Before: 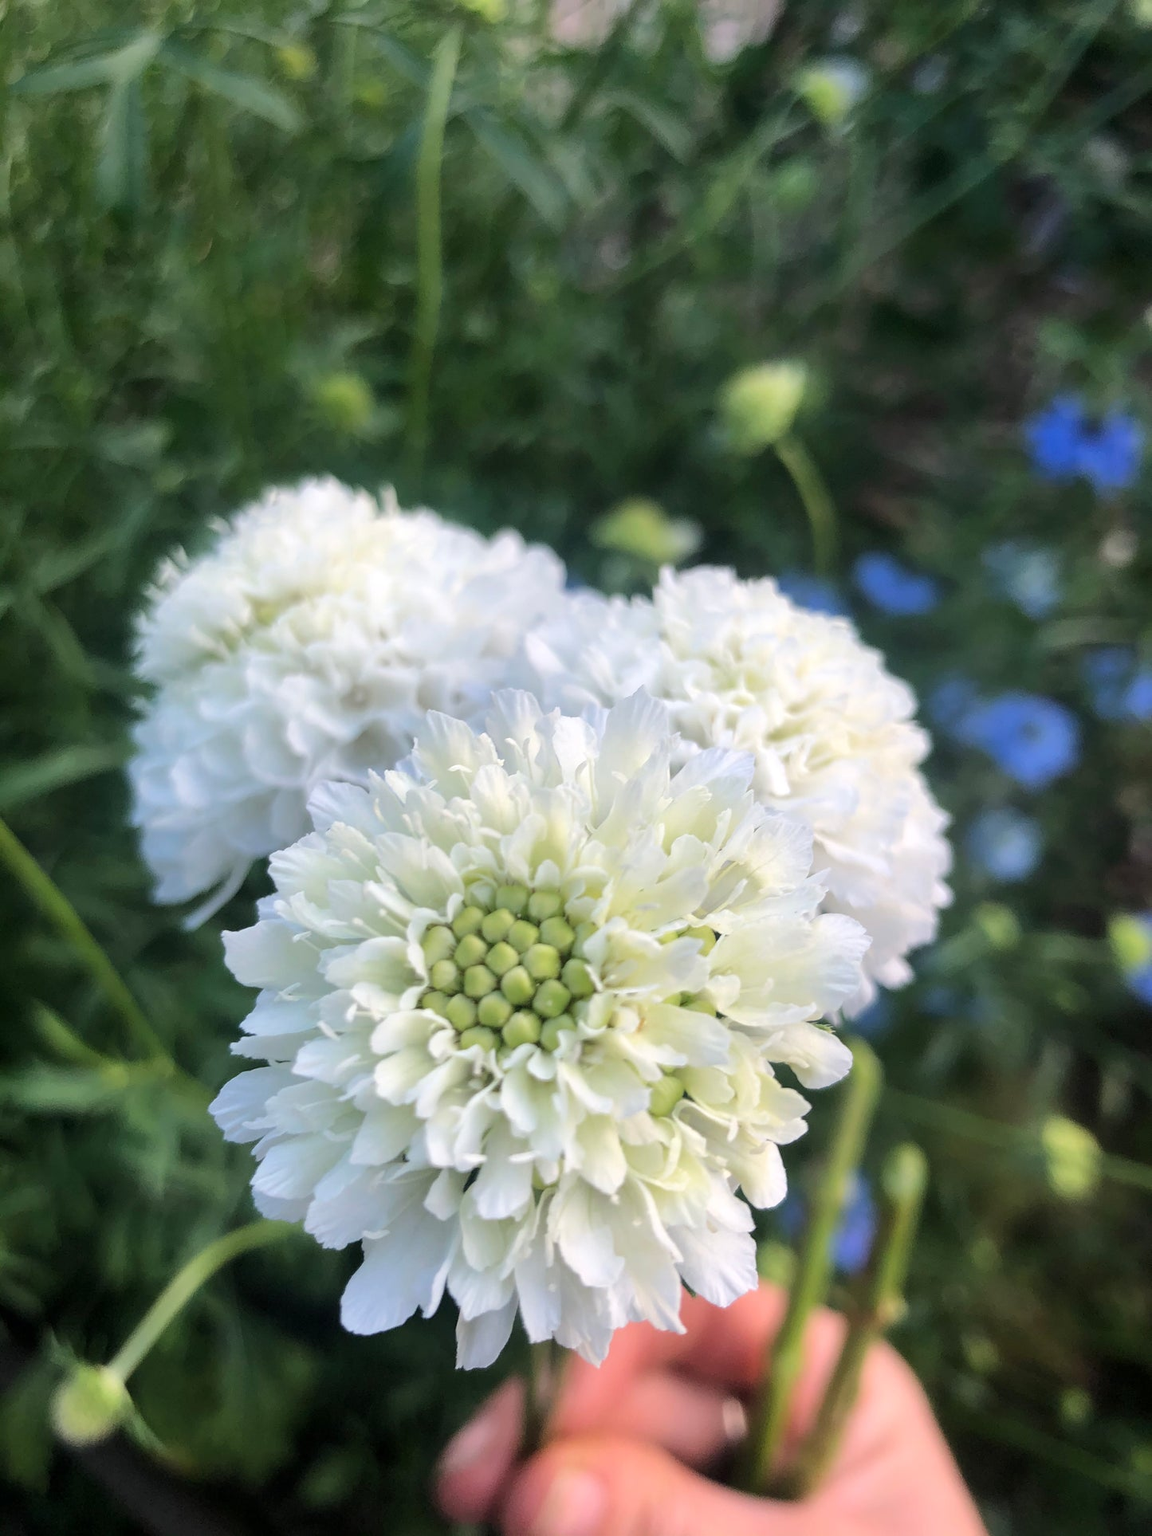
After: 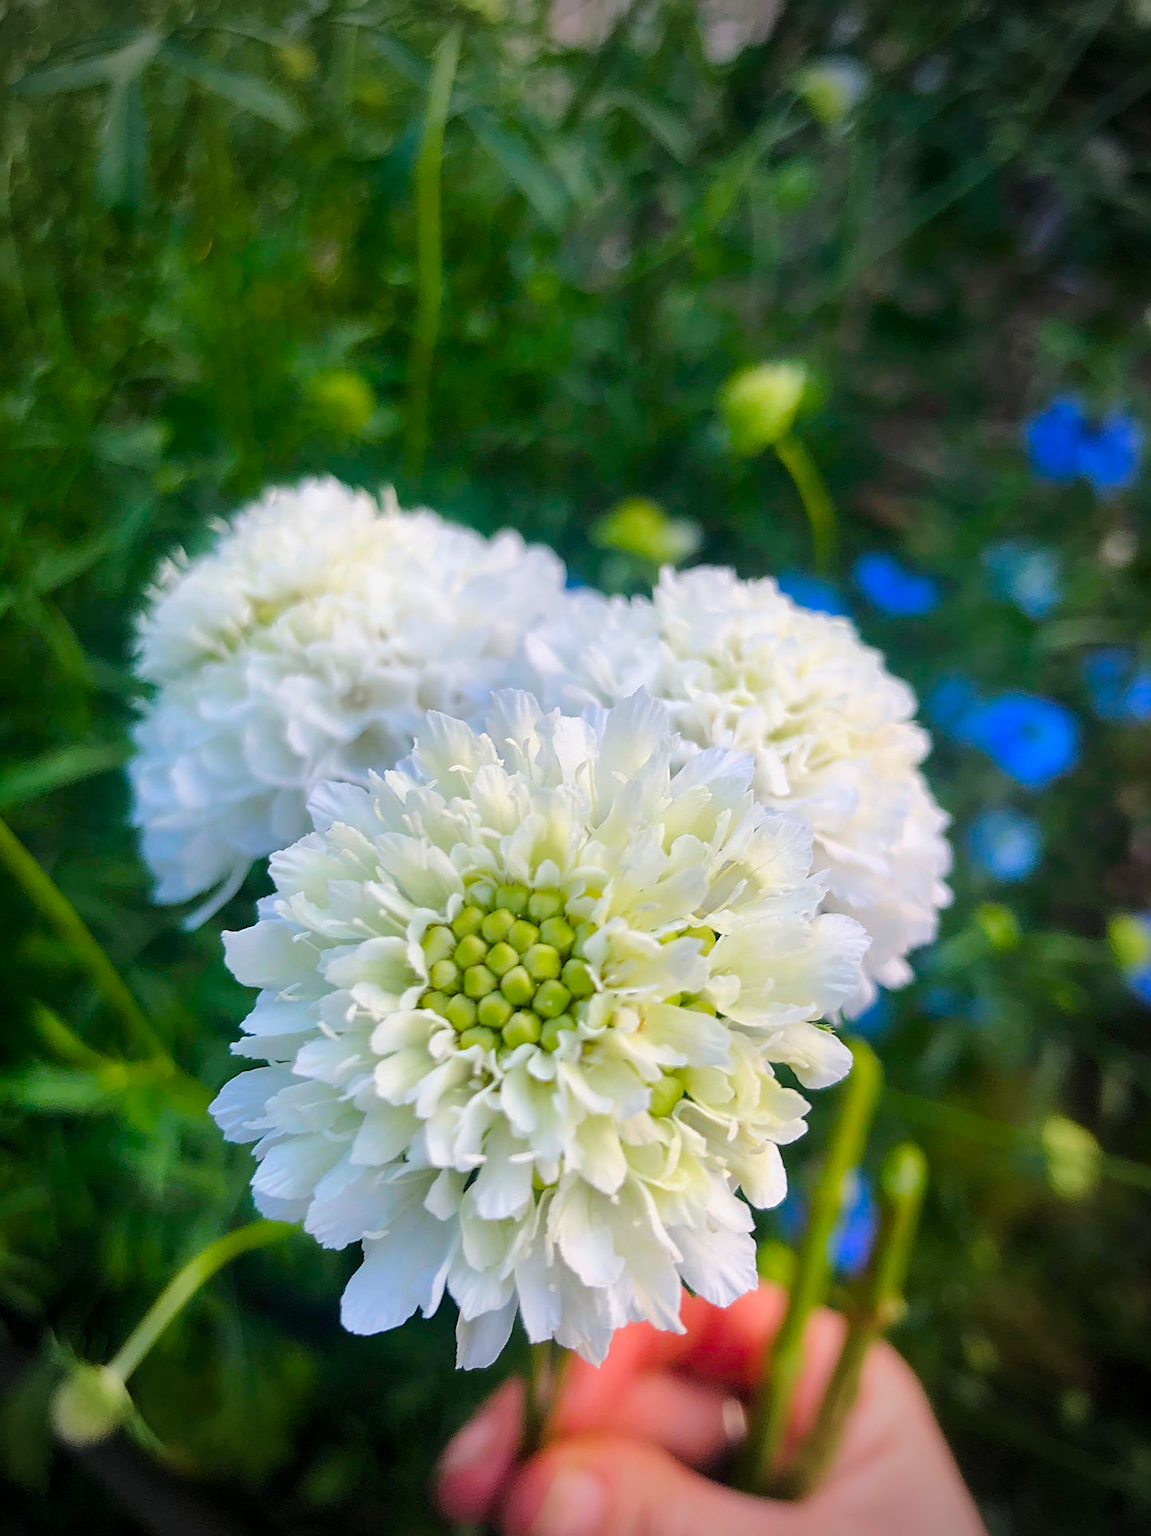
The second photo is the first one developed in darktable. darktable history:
vignetting: fall-off start 71.76%, brightness -0.575, center (-0.15, 0.015)
color balance rgb: linear chroma grading › shadows 9.841%, linear chroma grading › highlights 10.604%, linear chroma grading › global chroma 14.56%, linear chroma grading › mid-tones 14.635%, perceptual saturation grading › global saturation 40.183%, perceptual saturation grading › highlights -25.891%, perceptual saturation grading › mid-tones 34.351%, perceptual saturation grading › shadows 34.94%, global vibrance -16.515%, contrast -5.711%
sharpen: amount 0.493
